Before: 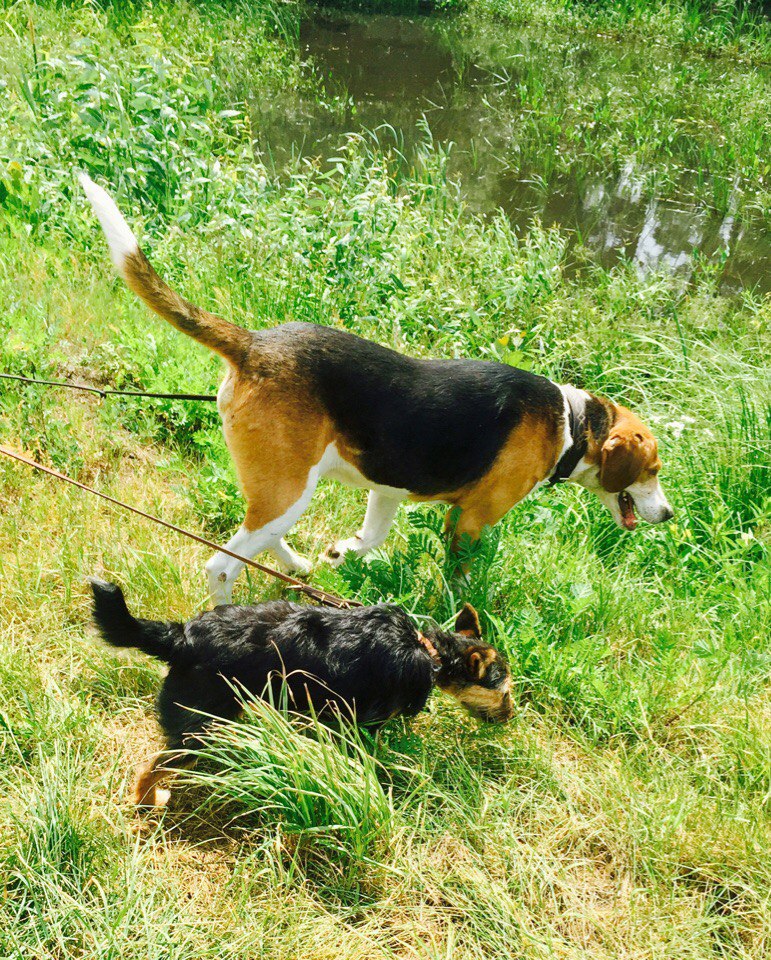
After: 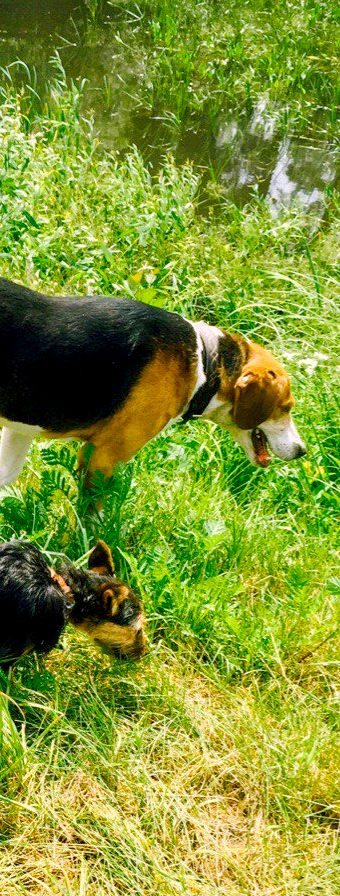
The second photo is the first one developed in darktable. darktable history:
color balance rgb: shadows lift › chroma 2%, shadows lift › hue 217.2°, power › chroma 0.25%, power › hue 60°, highlights gain › chroma 1.5%, highlights gain › hue 309.6°, global offset › luminance -0.5%, perceptual saturation grading › global saturation 15%, global vibrance 20%
local contrast: highlights 100%, shadows 100%, detail 120%, midtone range 0.2
crop: left 47.628%, top 6.643%, right 7.874%
